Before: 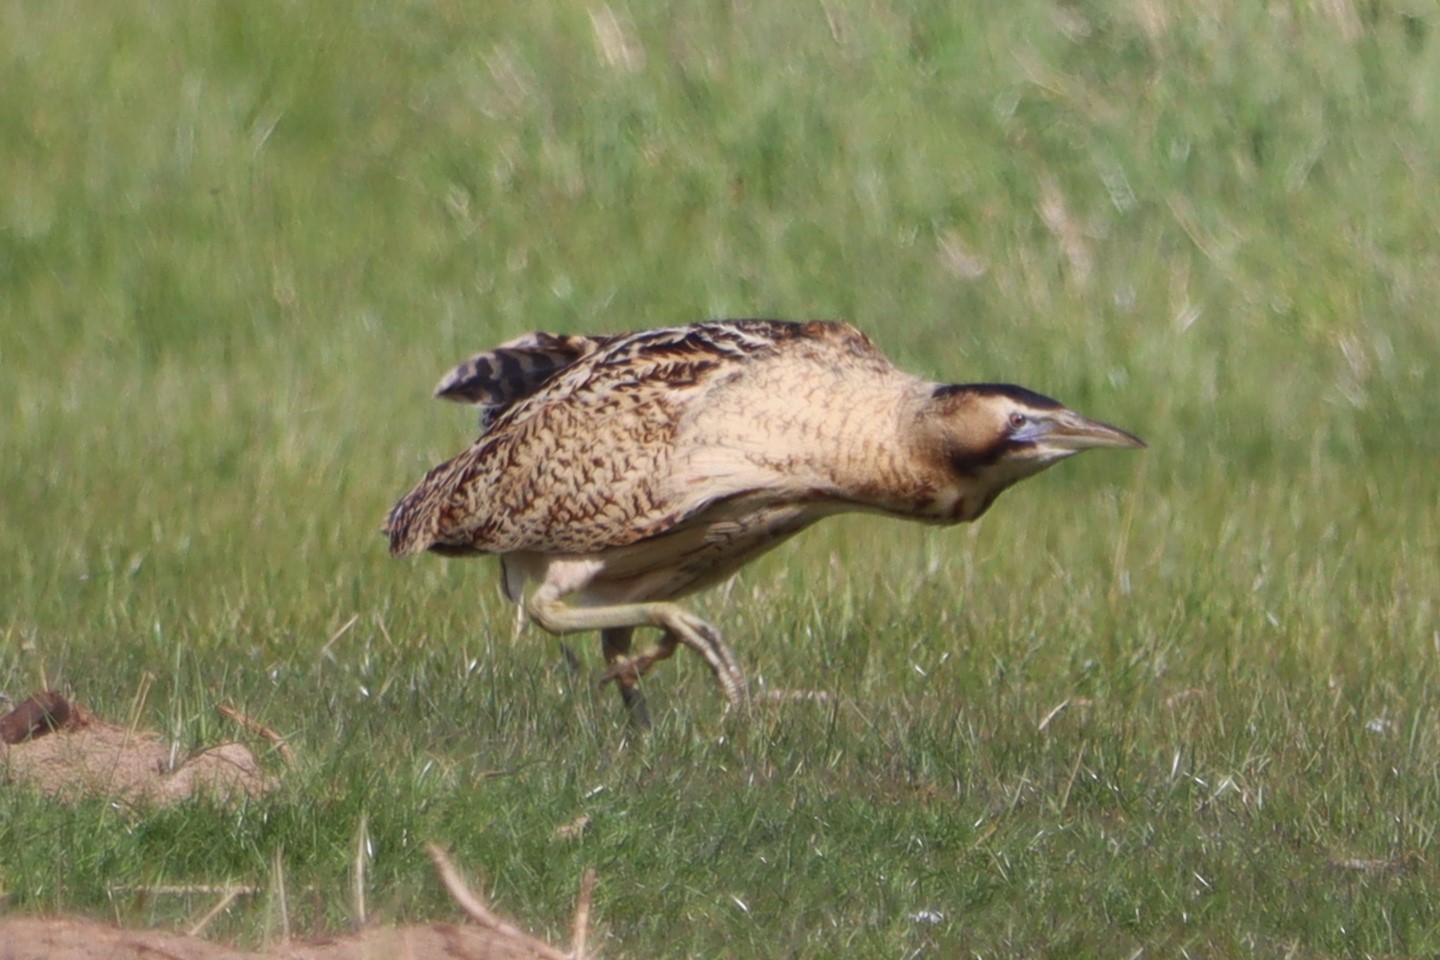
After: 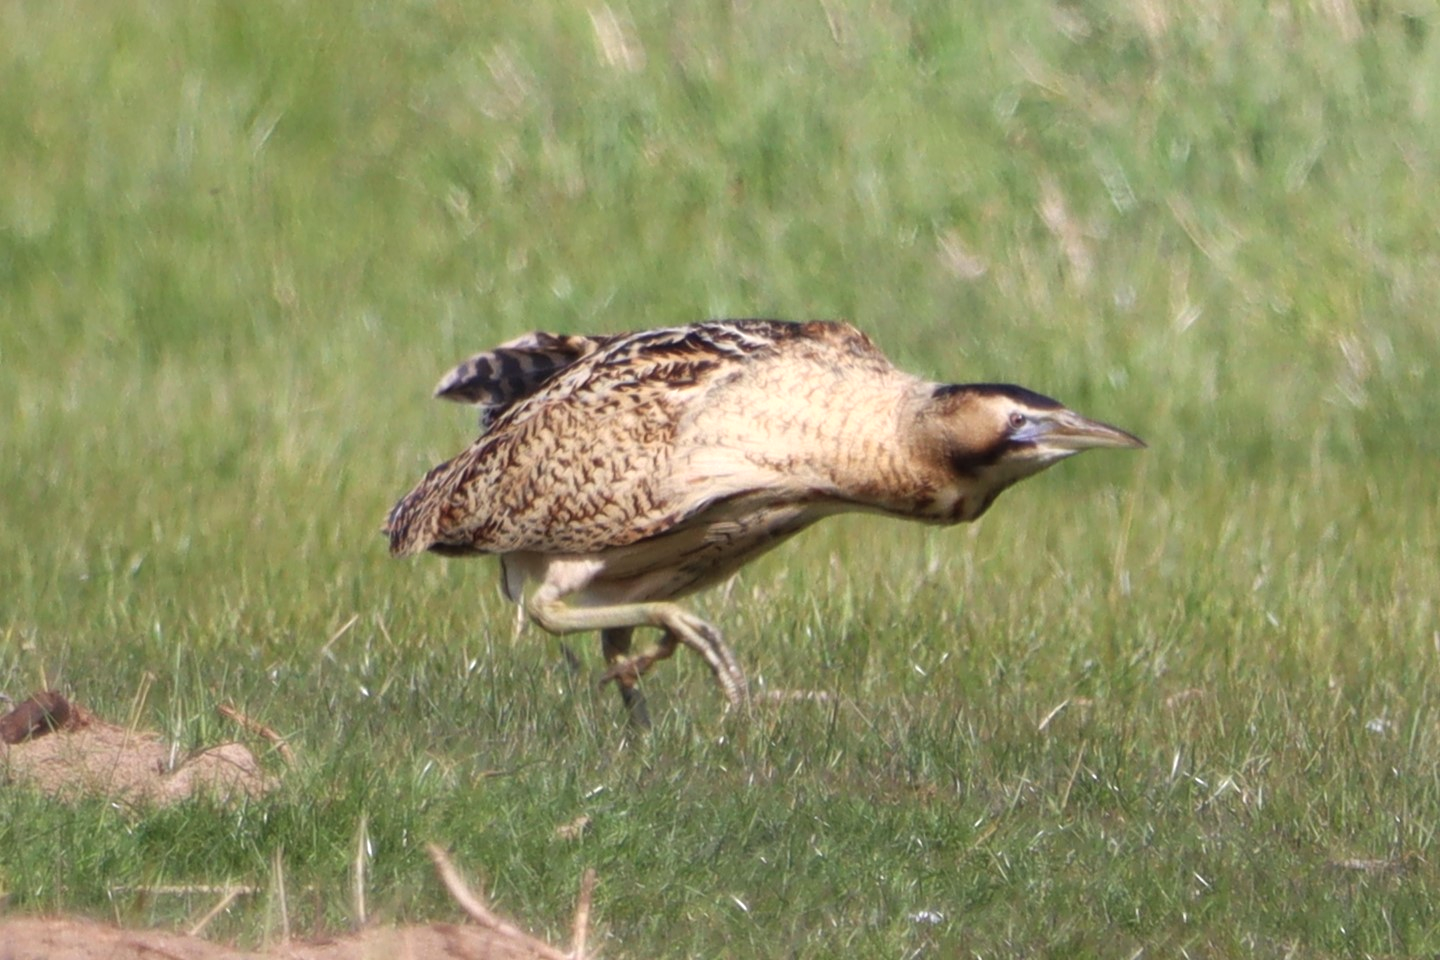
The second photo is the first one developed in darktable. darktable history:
tone equalizer: -8 EV -0.444 EV, -7 EV -0.358 EV, -6 EV -0.314 EV, -5 EV -0.22 EV, -3 EV 0.232 EV, -2 EV 0.353 EV, -1 EV 0.372 EV, +0 EV 0.413 EV
